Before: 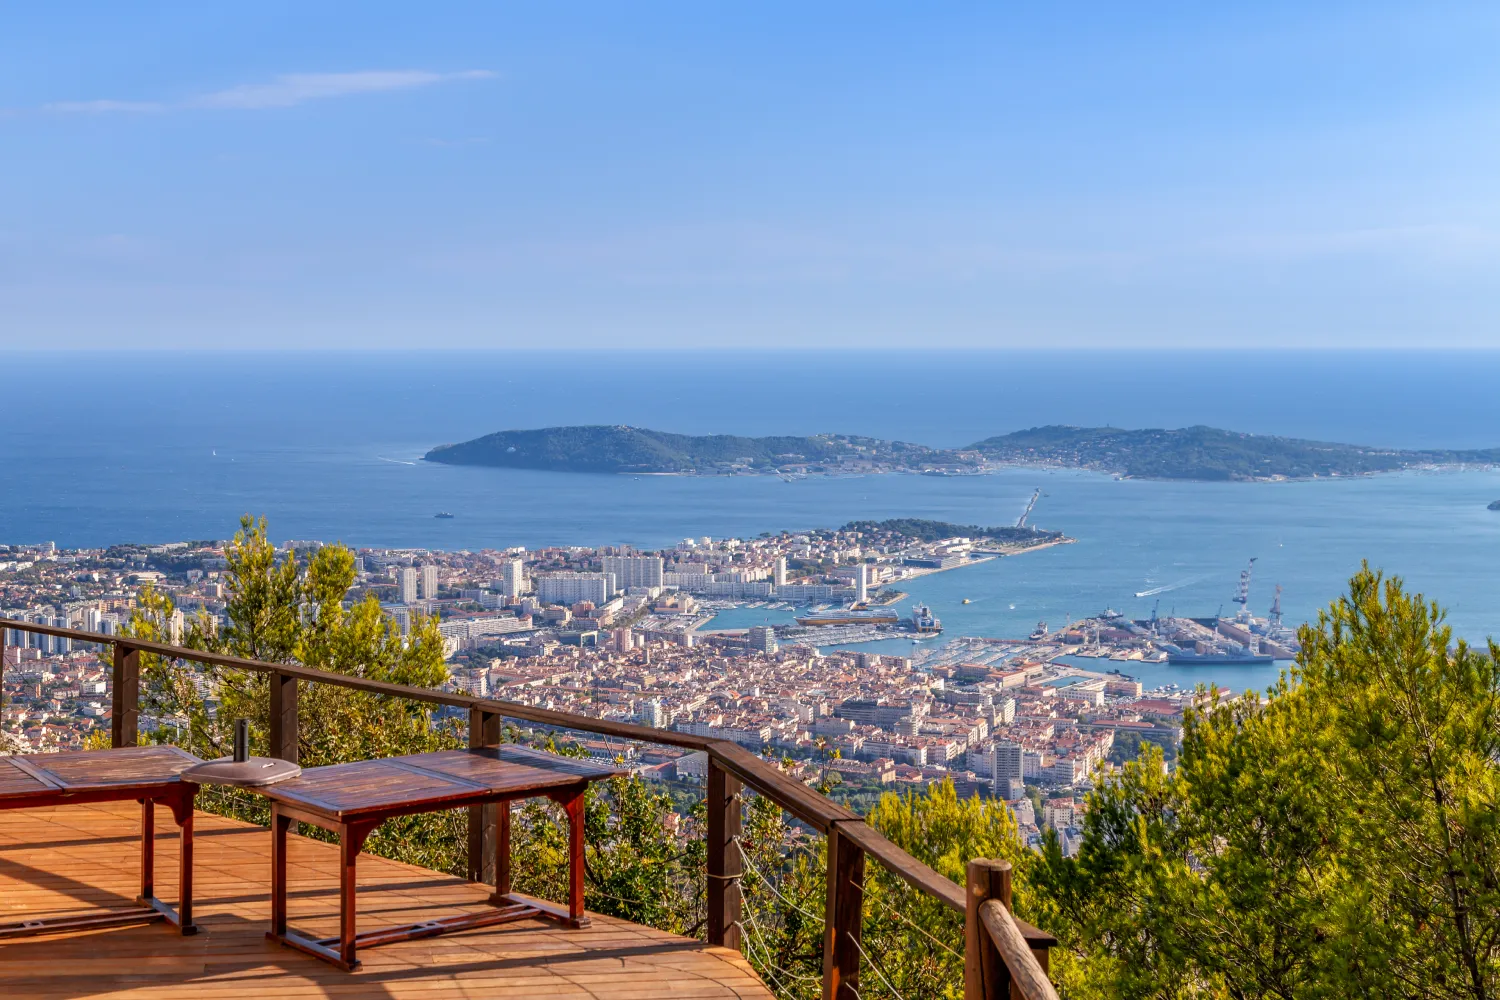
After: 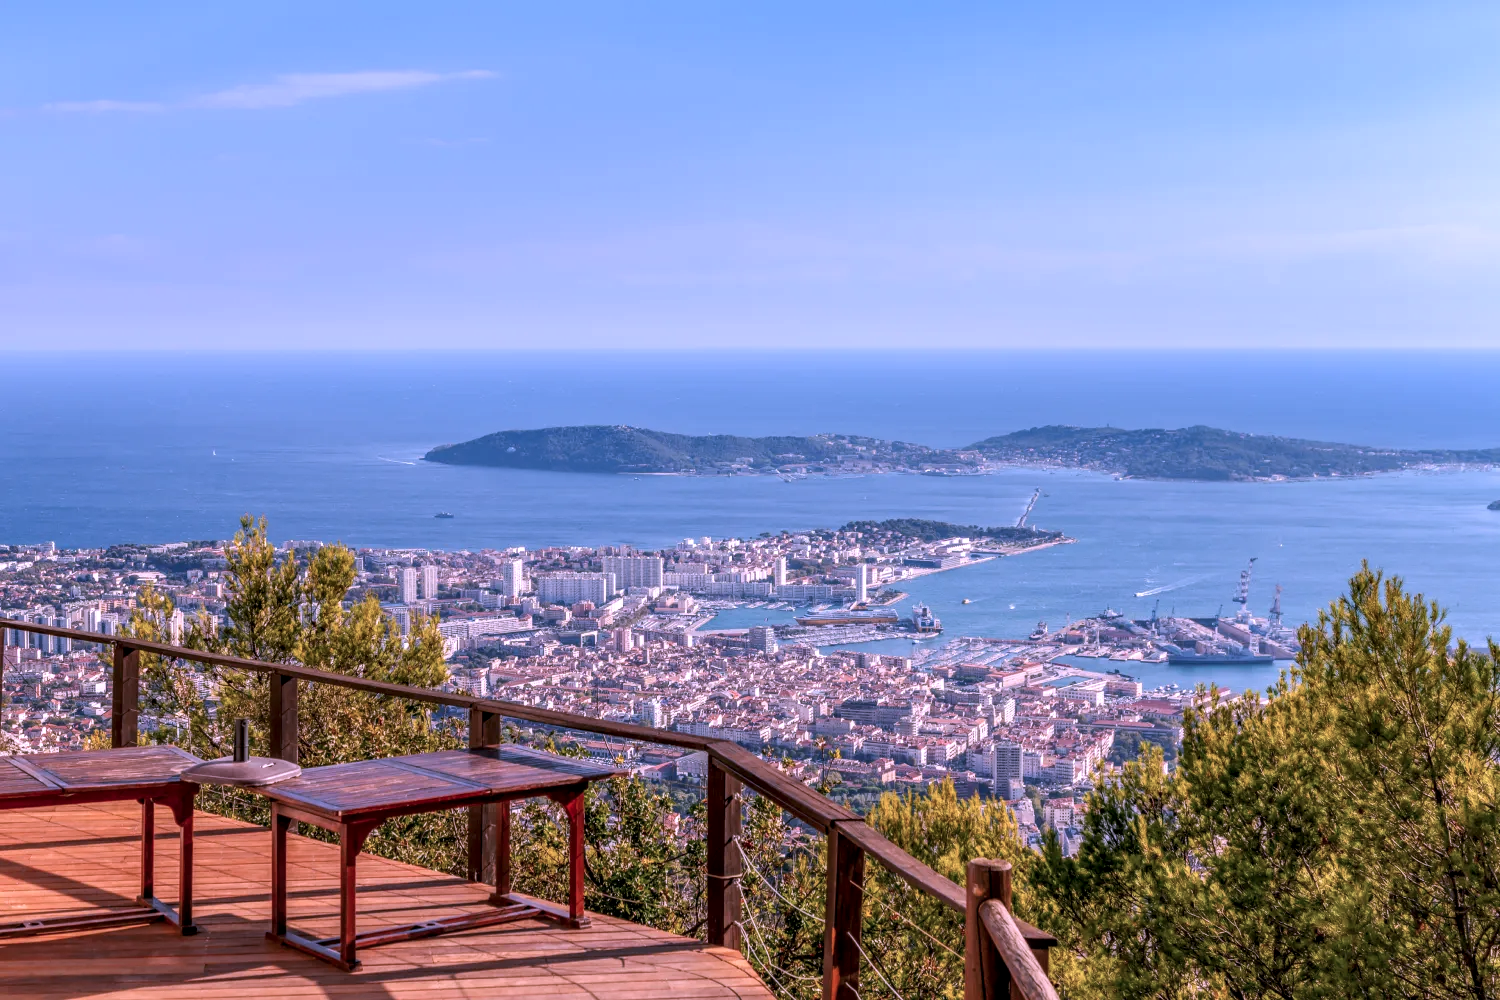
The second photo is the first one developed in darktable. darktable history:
local contrast: on, module defaults
color correction: highlights a* 15.03, highlights b* -25.07
color zones: curves: ch0 [(0, 0.613) (0.01, 0.613) (0.245, 0.448) (0.498, 0.529) (0.642, 0.665) (0.879, 0.777) (0.99, 0.613)]; ch1 [(0, 0) (0.143, 0) (0.286, 0) (0.429, 0) (0.571, 0) (0.714, 0) (0.857, 0)], mix -93.41%
